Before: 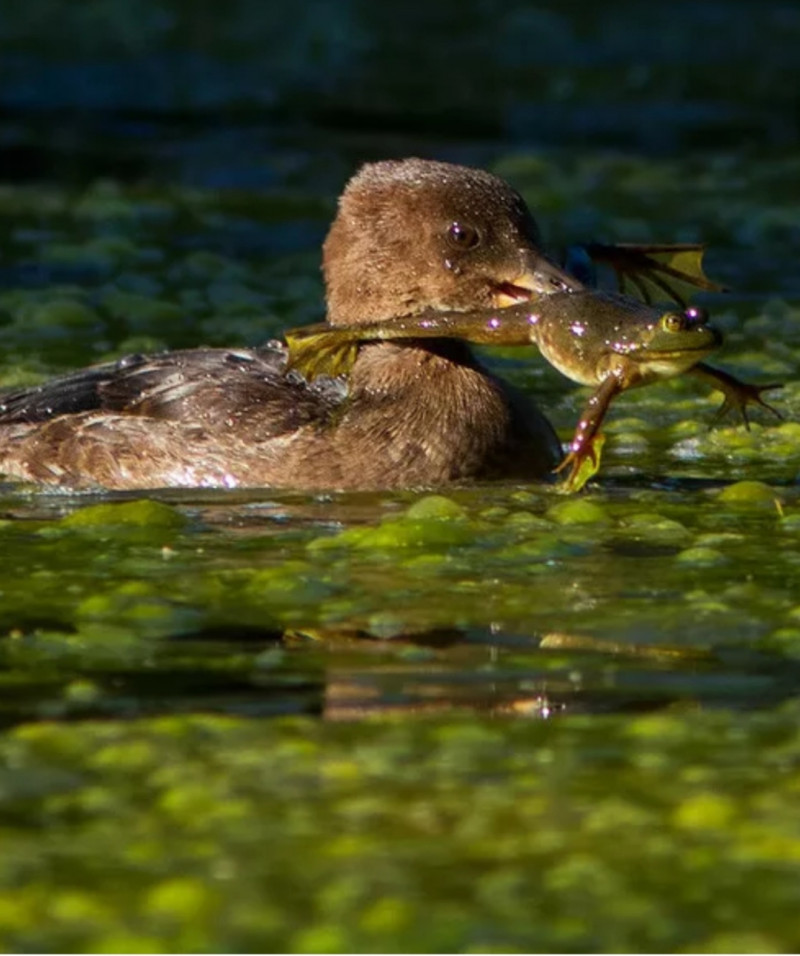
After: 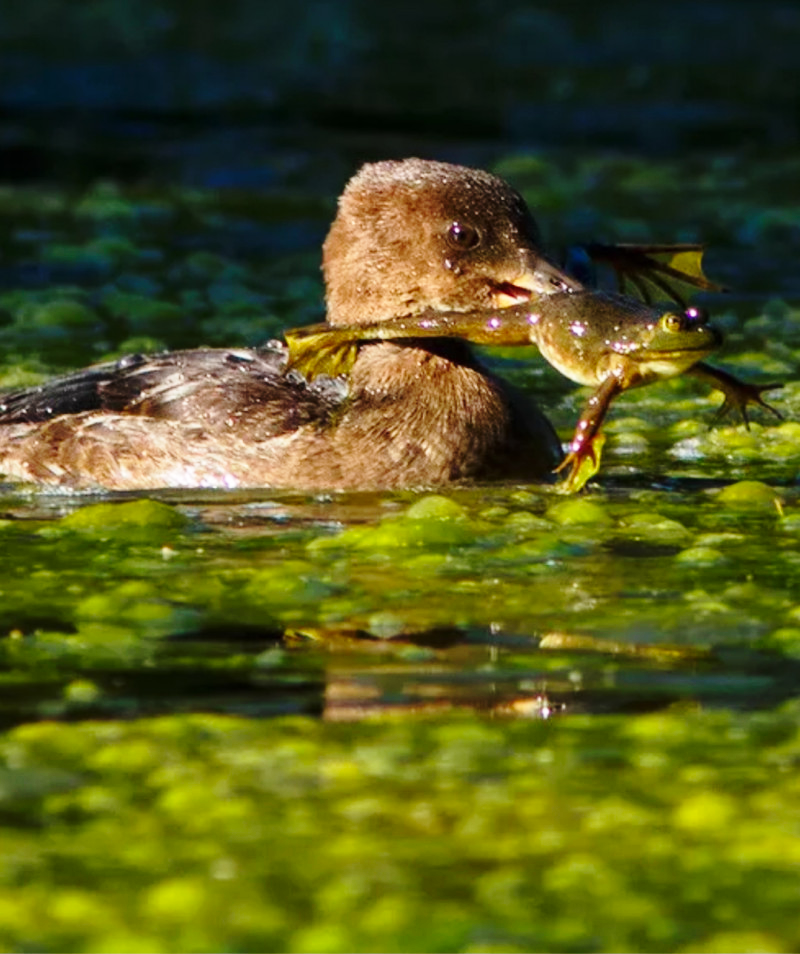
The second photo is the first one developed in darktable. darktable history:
base curve: curves: ch0 [(0, 0) (0.028, 0.03) (0.121, 0.232) (0.46, 0.748) (0.859, 0.968) (1, 1)], preserve colors none
crop: top 0.05%, bottom 0.098%
